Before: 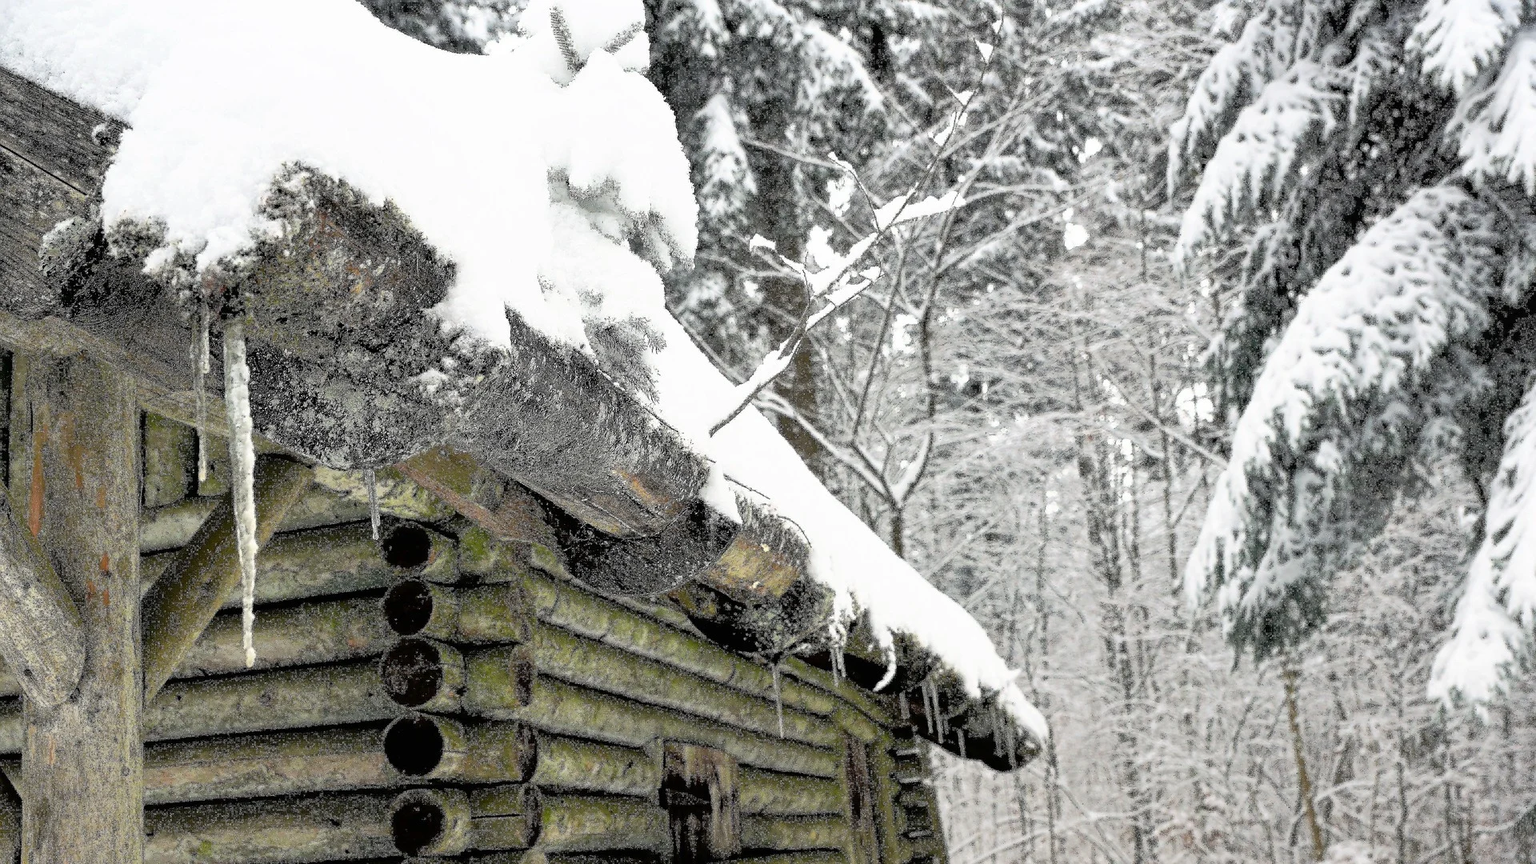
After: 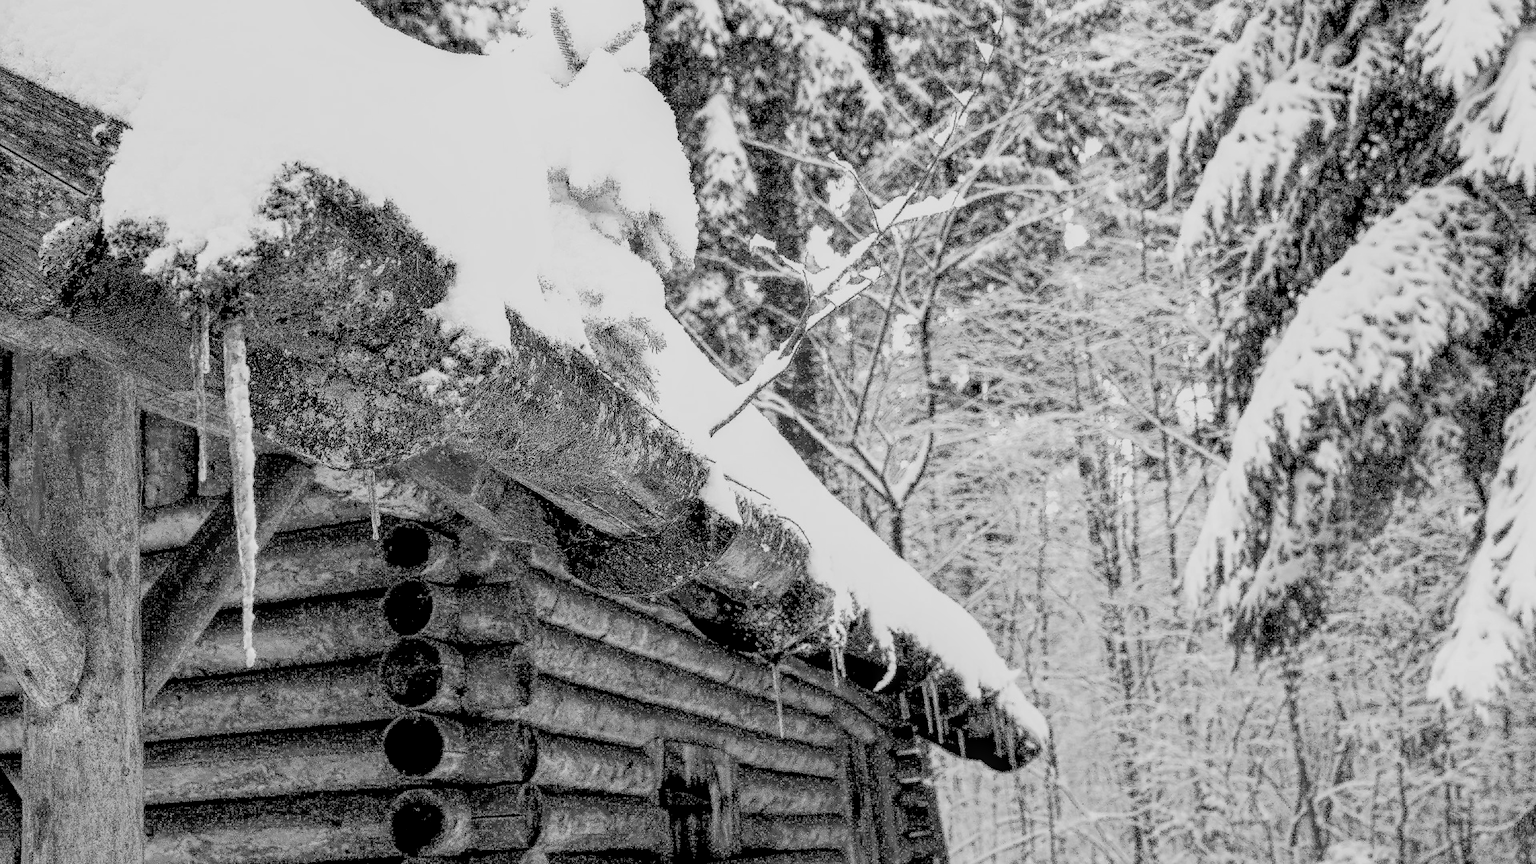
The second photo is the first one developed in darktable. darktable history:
filmic rgb: middle gray luminance 29.02%, black relative exposure -10.35 EV, white relative exposure 5.5 EV, threshold 2.96 EV, target black luminance 0%, hardness 3.91, latitude 2.39%, contrast 1.132, highlights saturation mix 6.13%, shadows ↔ highlights balance 15.94%, enable highlight reconstruction true
local contrast: on, module defaults
tone equalizer: edges refinement/feathering 500, mask exposure compensation -1.57 EV, preserve details no
color calibration: output gray [0.18, 0.41, 0.41, 0], illuminant Planckian (black body), x 0.378, y 0.374, temperature 4060.93 K
